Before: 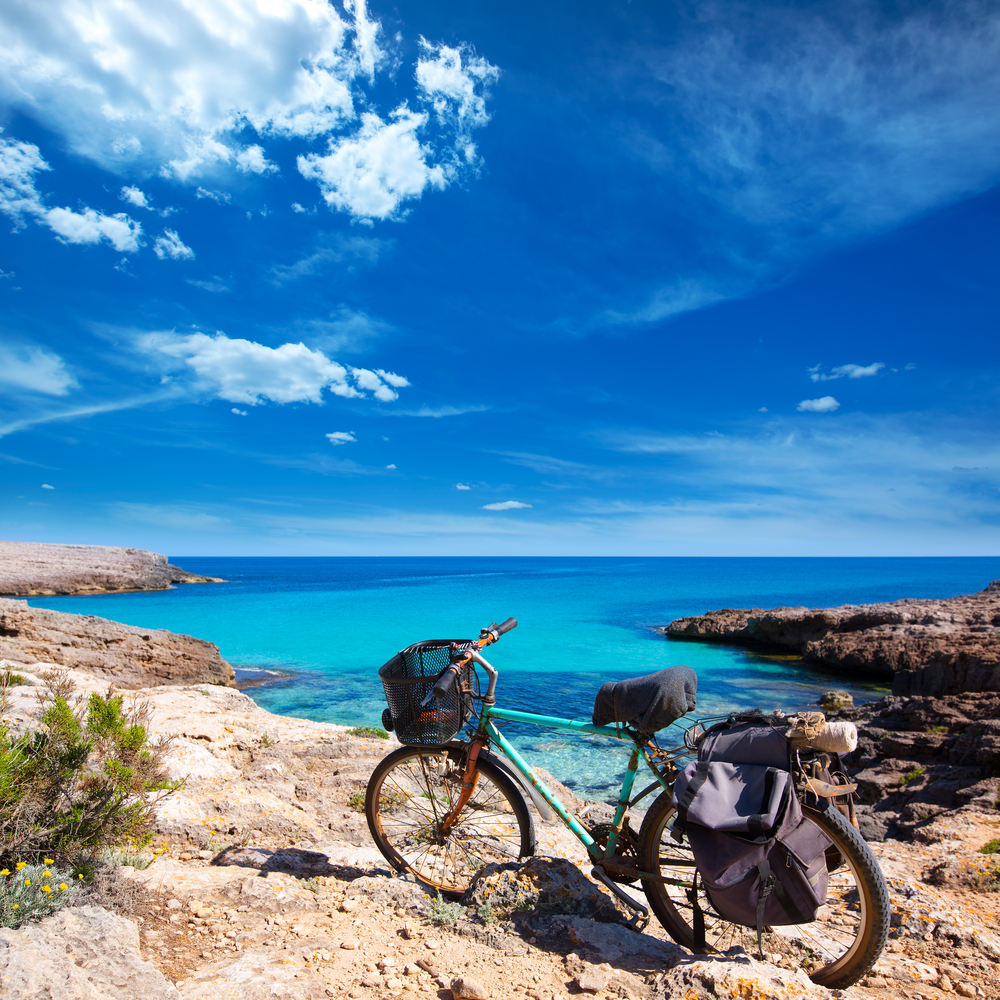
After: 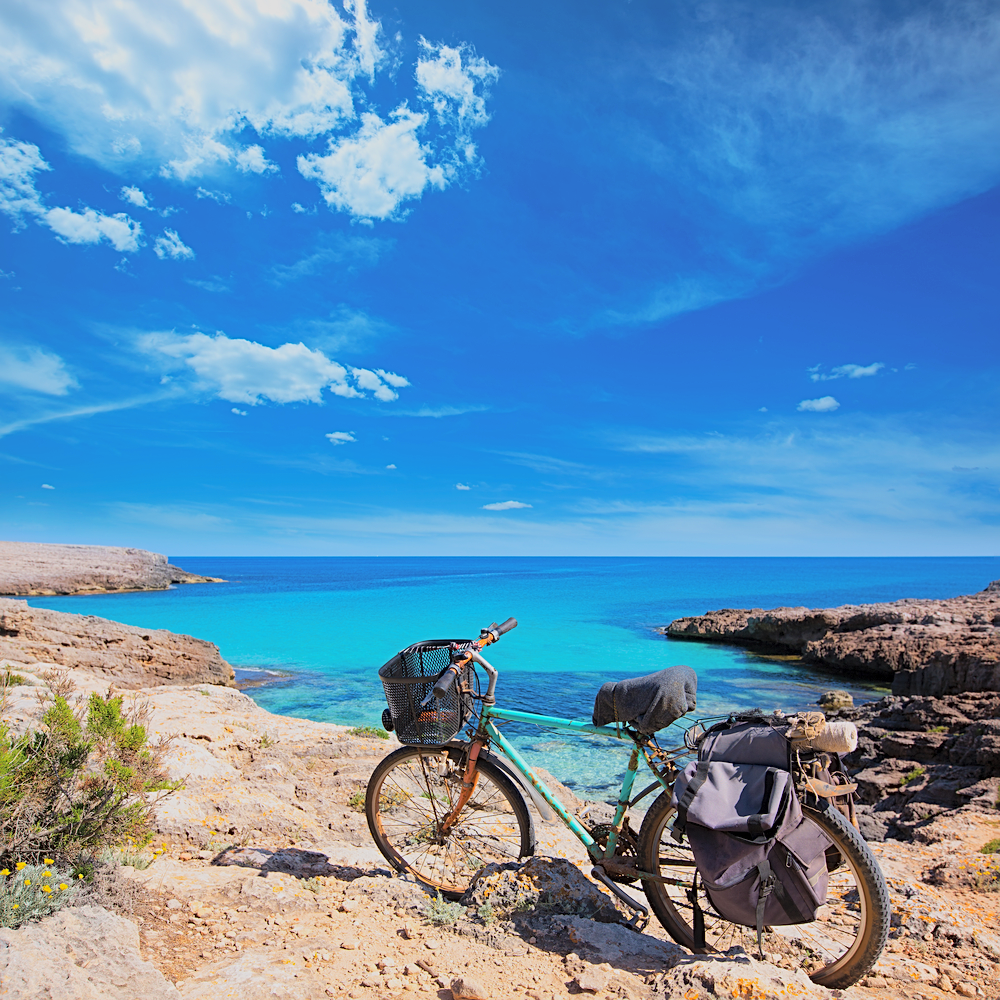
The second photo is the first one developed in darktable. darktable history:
global tonemap: drago (0.7, 100)
color zones: curves: ch0 [(0, 0.5) (0.143, 0.5) (0.286, 0.5) (0.429, 0.5) (0.571, 0.5) (0.714, 0.476) (0.857, 0.5) (1, 0.5)]; ch2 [(0, 0.5) (0.143, 0.5) (0.286, 0.5) (0.429, 0.5) (0.571, 0.5) (0.714, 0.487) (0.857, 0.5) (1, 0.5)]
sharpen: radius 2.167, amount 0.381, threshold 0
